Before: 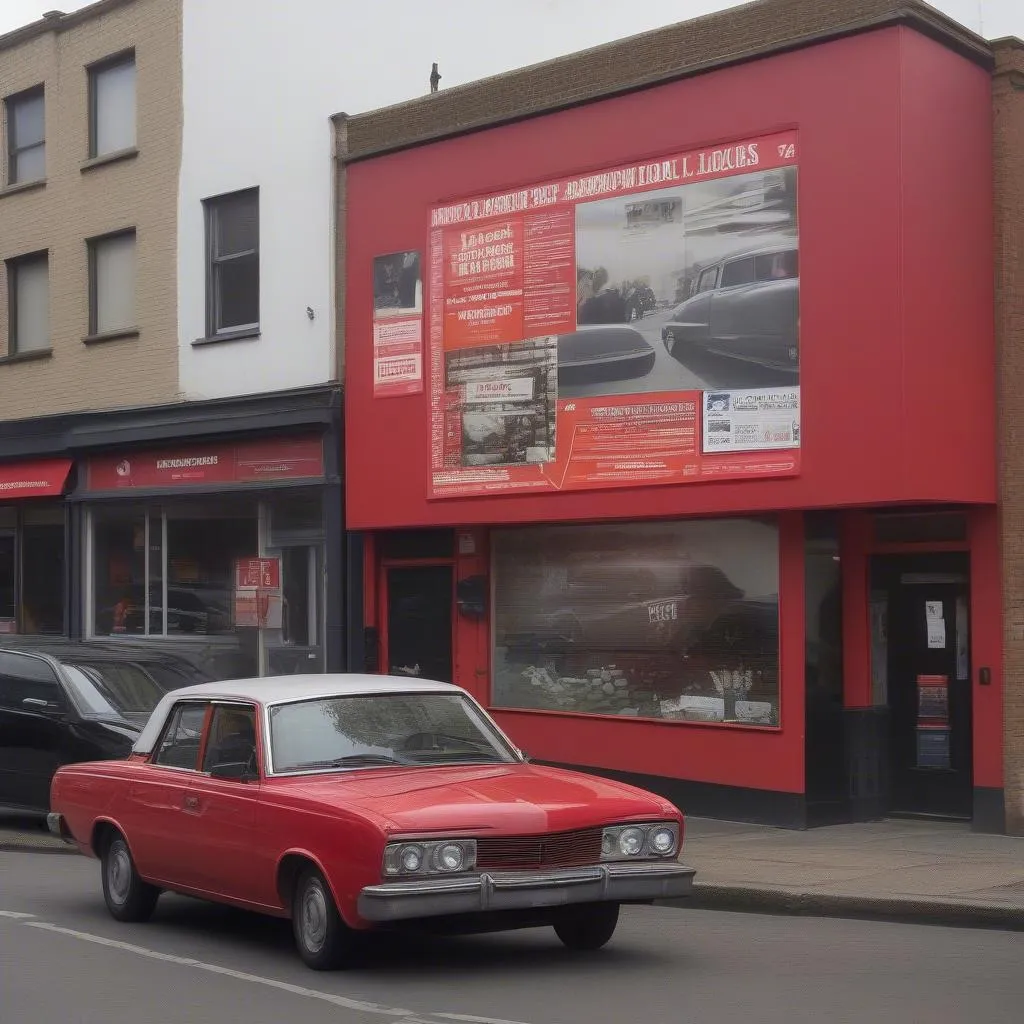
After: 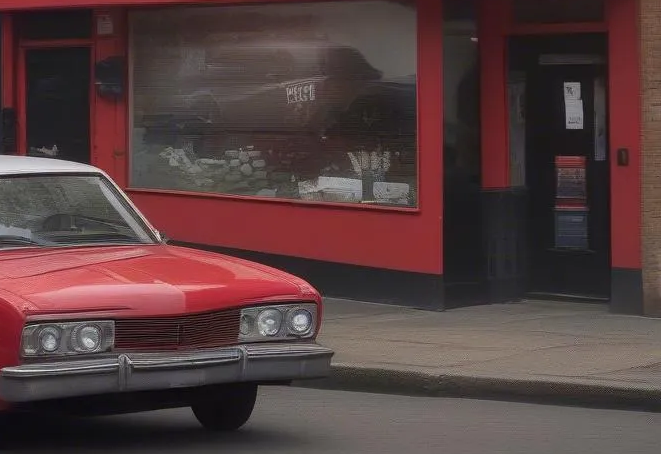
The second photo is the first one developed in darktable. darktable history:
crop and rotate: left 35.356%, top 50.714%, bottom 4.922%
